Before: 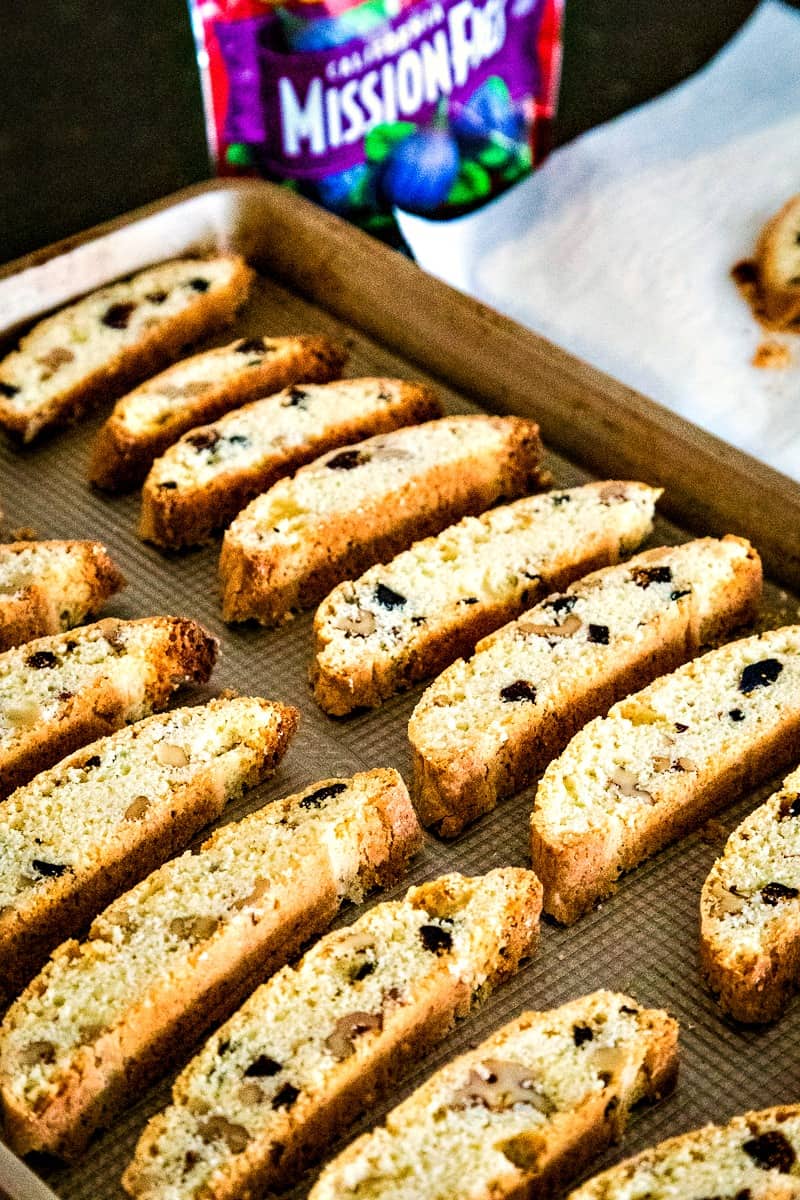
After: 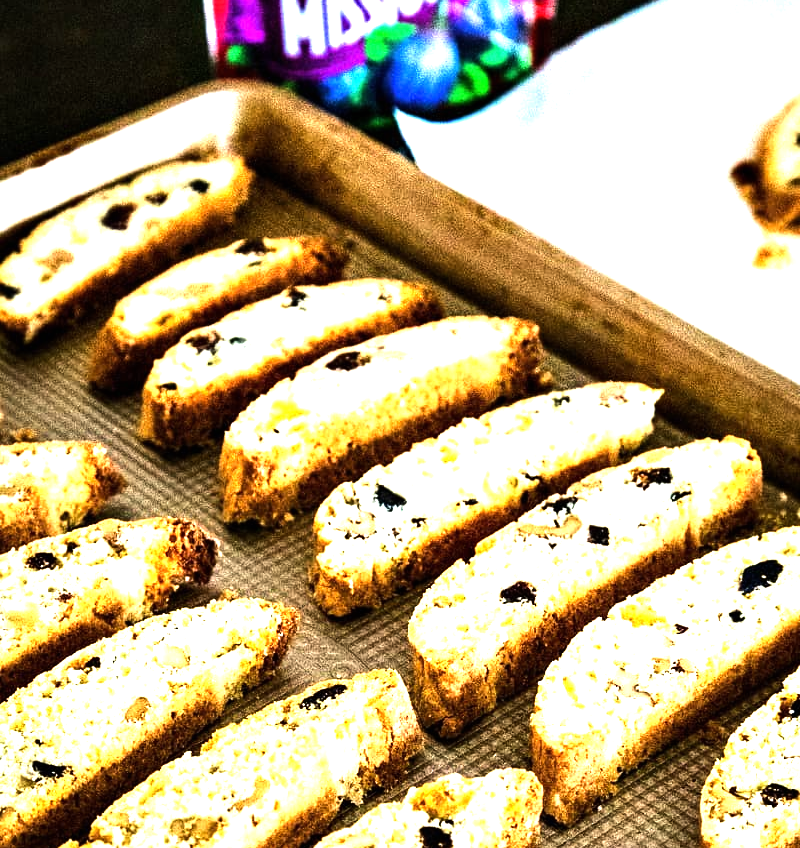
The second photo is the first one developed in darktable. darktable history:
crop and rotate: top 8.293%, bottom 20.996%
exposure: black level correction 0, exposure 0.5 EV, compensate exposure bias true, compensate highlight preservation false
tone equalizer: -8 EV -1.08 EV, -7 EV -1.01 EV, -6 EV -0.867 EV, -5 EV -0.578 EV, -3 EV 0.578 EV, -2 EV 0.867 EV, -1 EV 1.01 EV, +0 EV 1.08 EV, edges refinement/feathering 500, mask exposure compensation -1.57 EV, preserve details no
